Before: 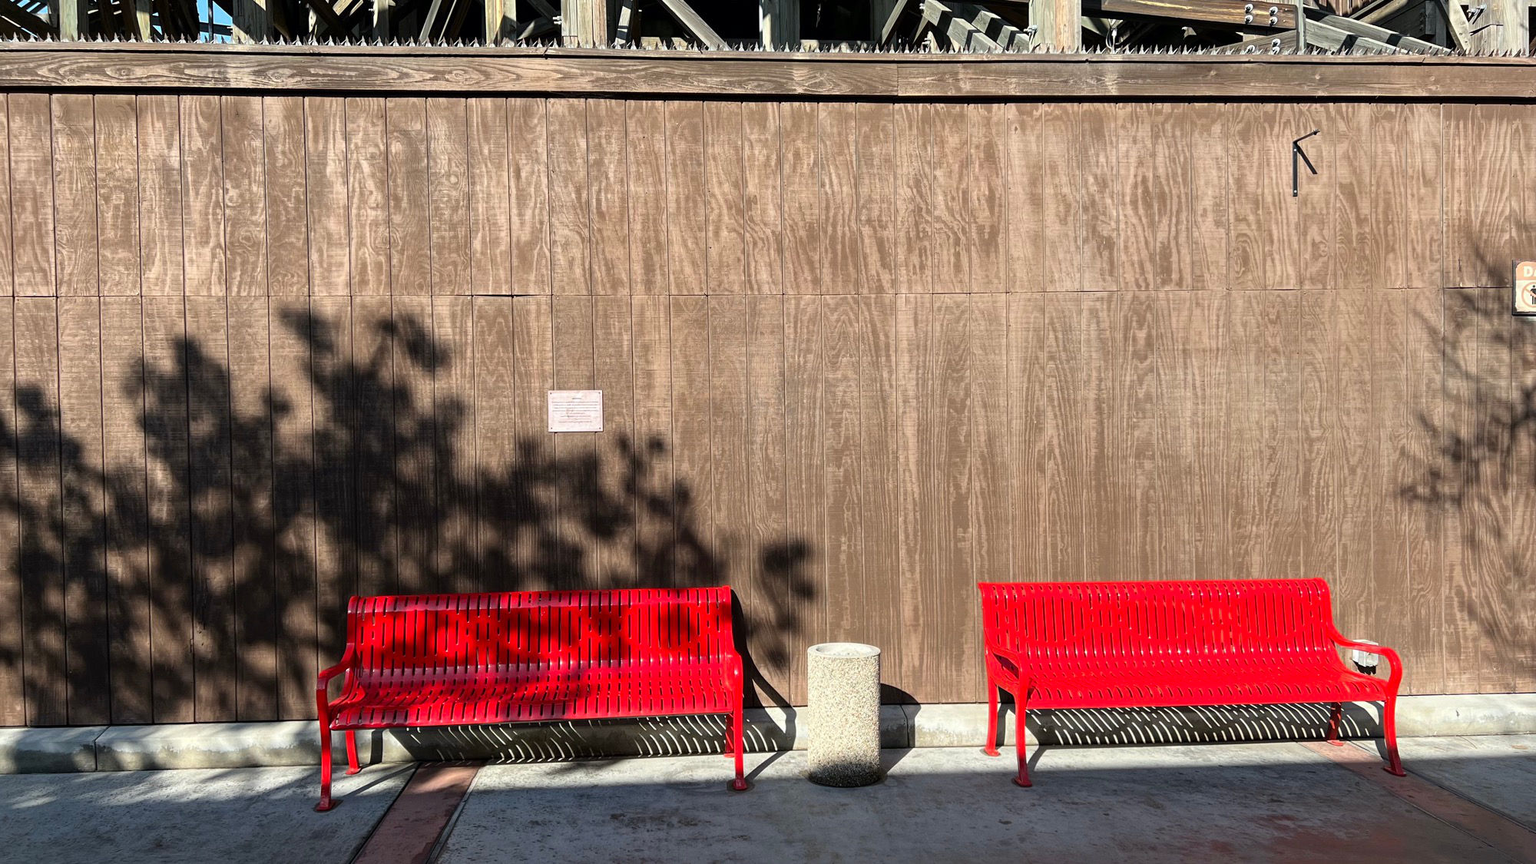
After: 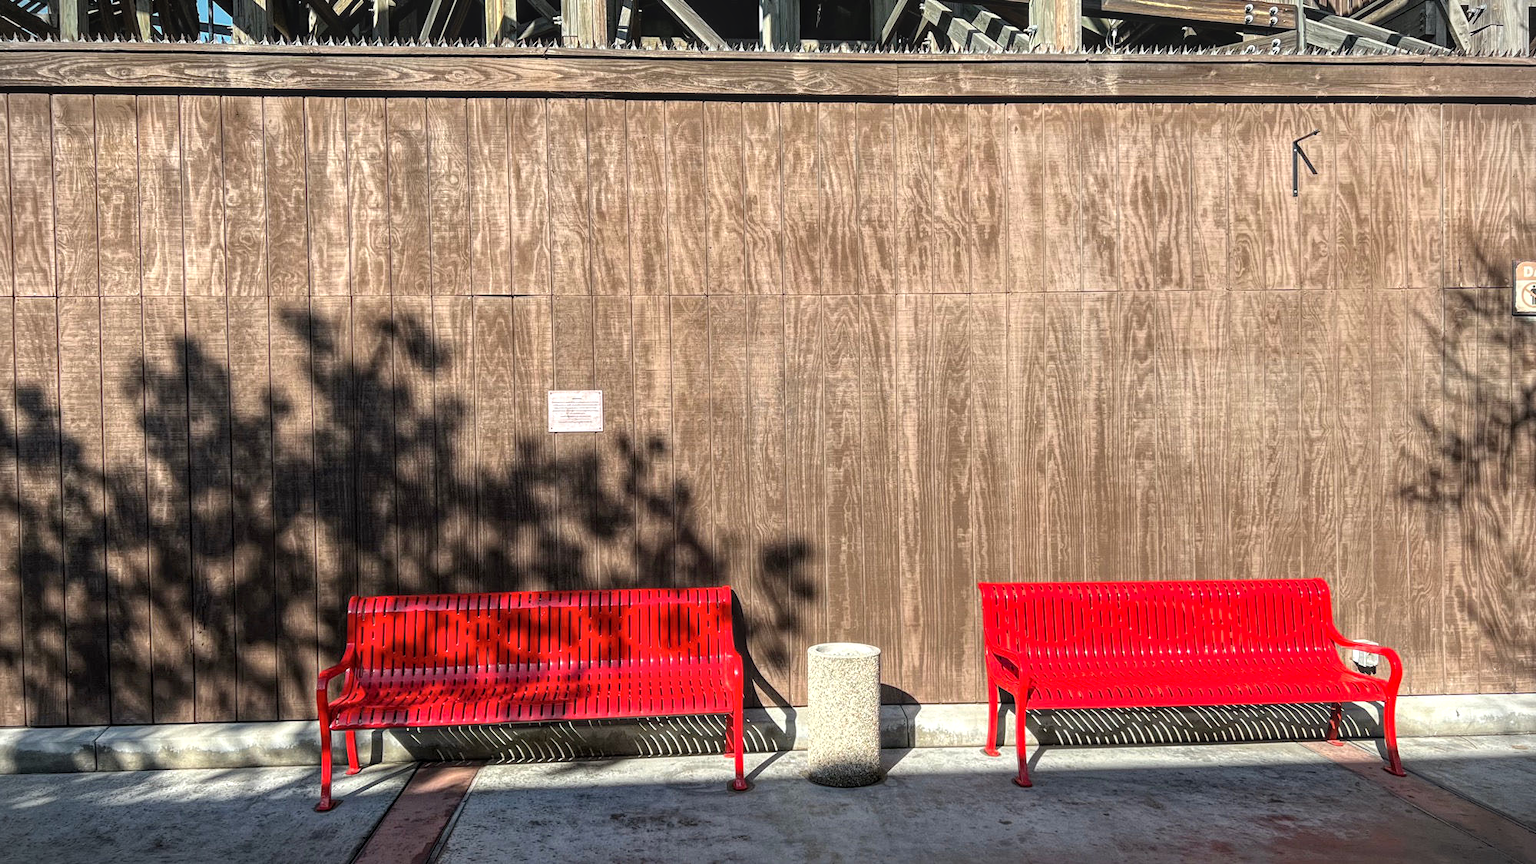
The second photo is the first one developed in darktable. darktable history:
vignetting: fall-off start 100.76%, width/height ratio 1.322, unbound false
exposure: exposure 0.201 EV, compensate highlight preservation false
local contrast: highlights 75%, shadows 55%, detail 176%, midtone range 0.209
